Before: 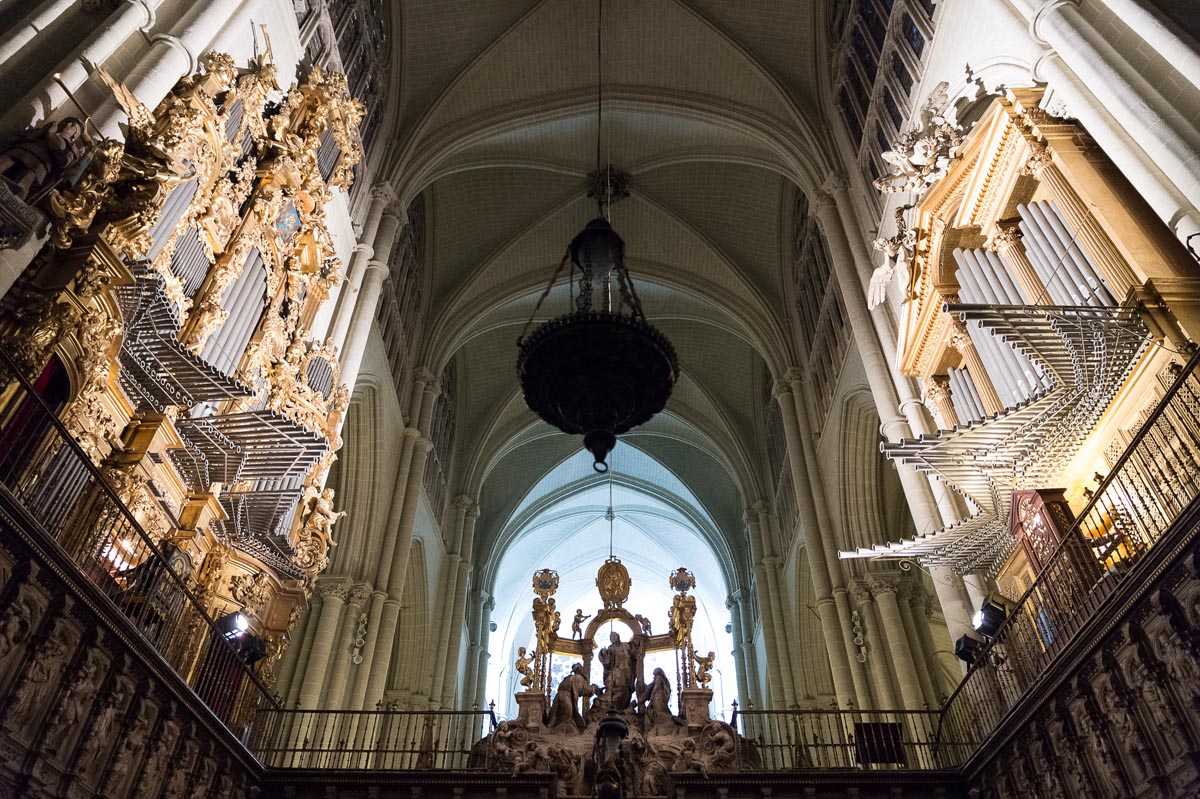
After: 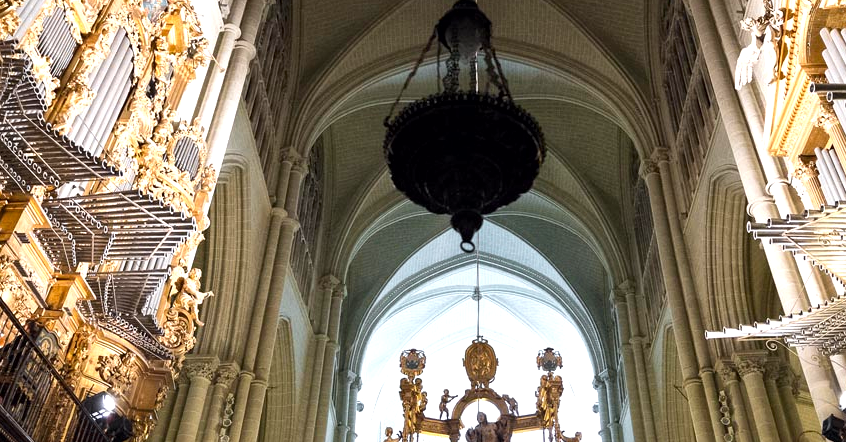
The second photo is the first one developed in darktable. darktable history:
exposure: exposure 0.556 EV, compensate highlight preservation false
local contrast: mode bilateral grid, contrast 20, coarseness 50, detail 130%, midtone range 0.2
crop: left 11.123%, top 27.61%, right 18.3%, bottom 17.034%
color zones: curves: ch1 [(0.25, 0.61) (0.75, 0.248)]
